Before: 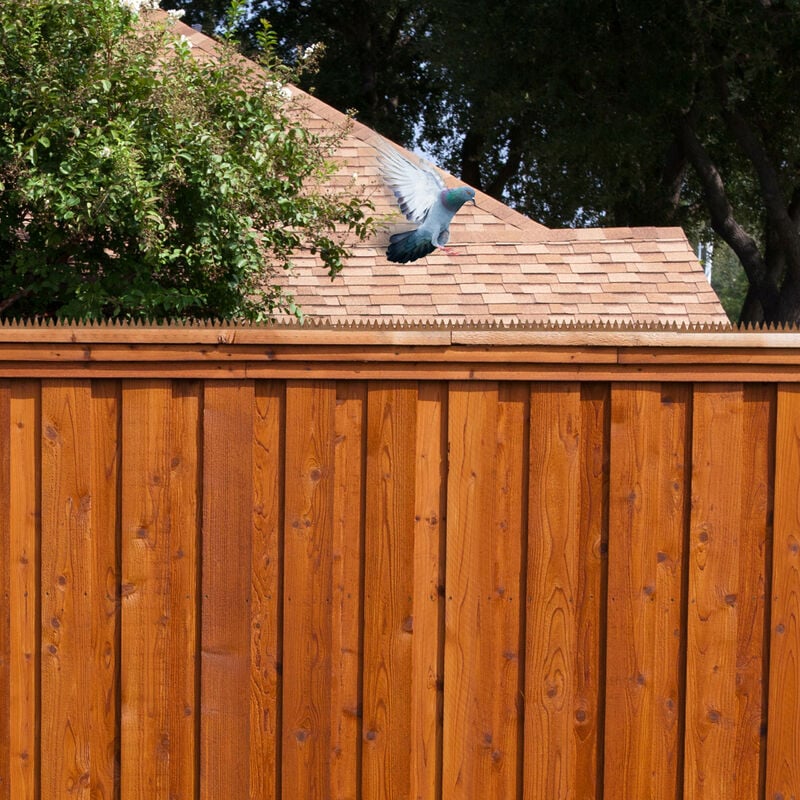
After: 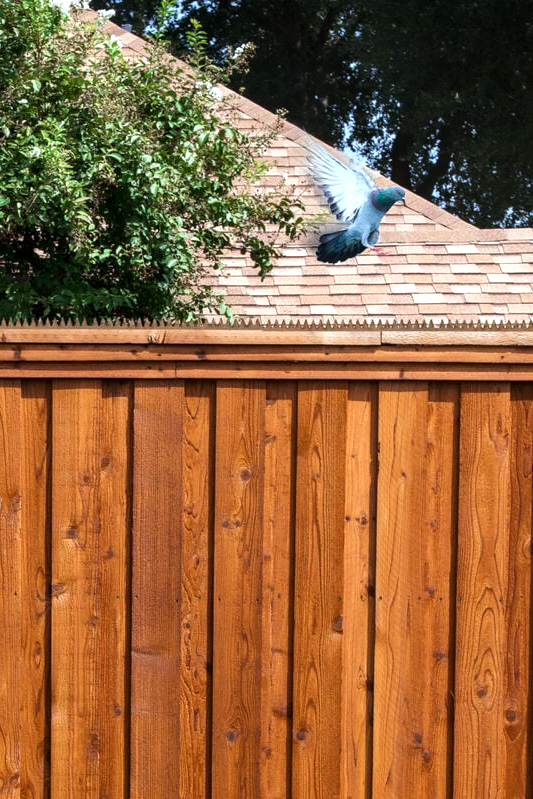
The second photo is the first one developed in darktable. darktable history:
crop and rotate: left 8.786%, right 24.548%
tone equalizer: -8 EV -0.417 EV, -7 EV -0.389 EV, -6 EV -0.333 EV, -5 EV -0.222 EV, -3 EV 0.222 EV, -2 EV 0.333 EV, -1 EV 0.389 EV, +0 EV 0.417 EV, edges refinement/feathering 500, mask exposure compensation -1.57 EV, preserve details no
exposure: exposure 0.128 EV, compensate highlight preservation false
color calibration: illuminant Planckian (black body), x 0.368, y 0.361, temperature 4275.92 K
local contrast: on, module defaults
